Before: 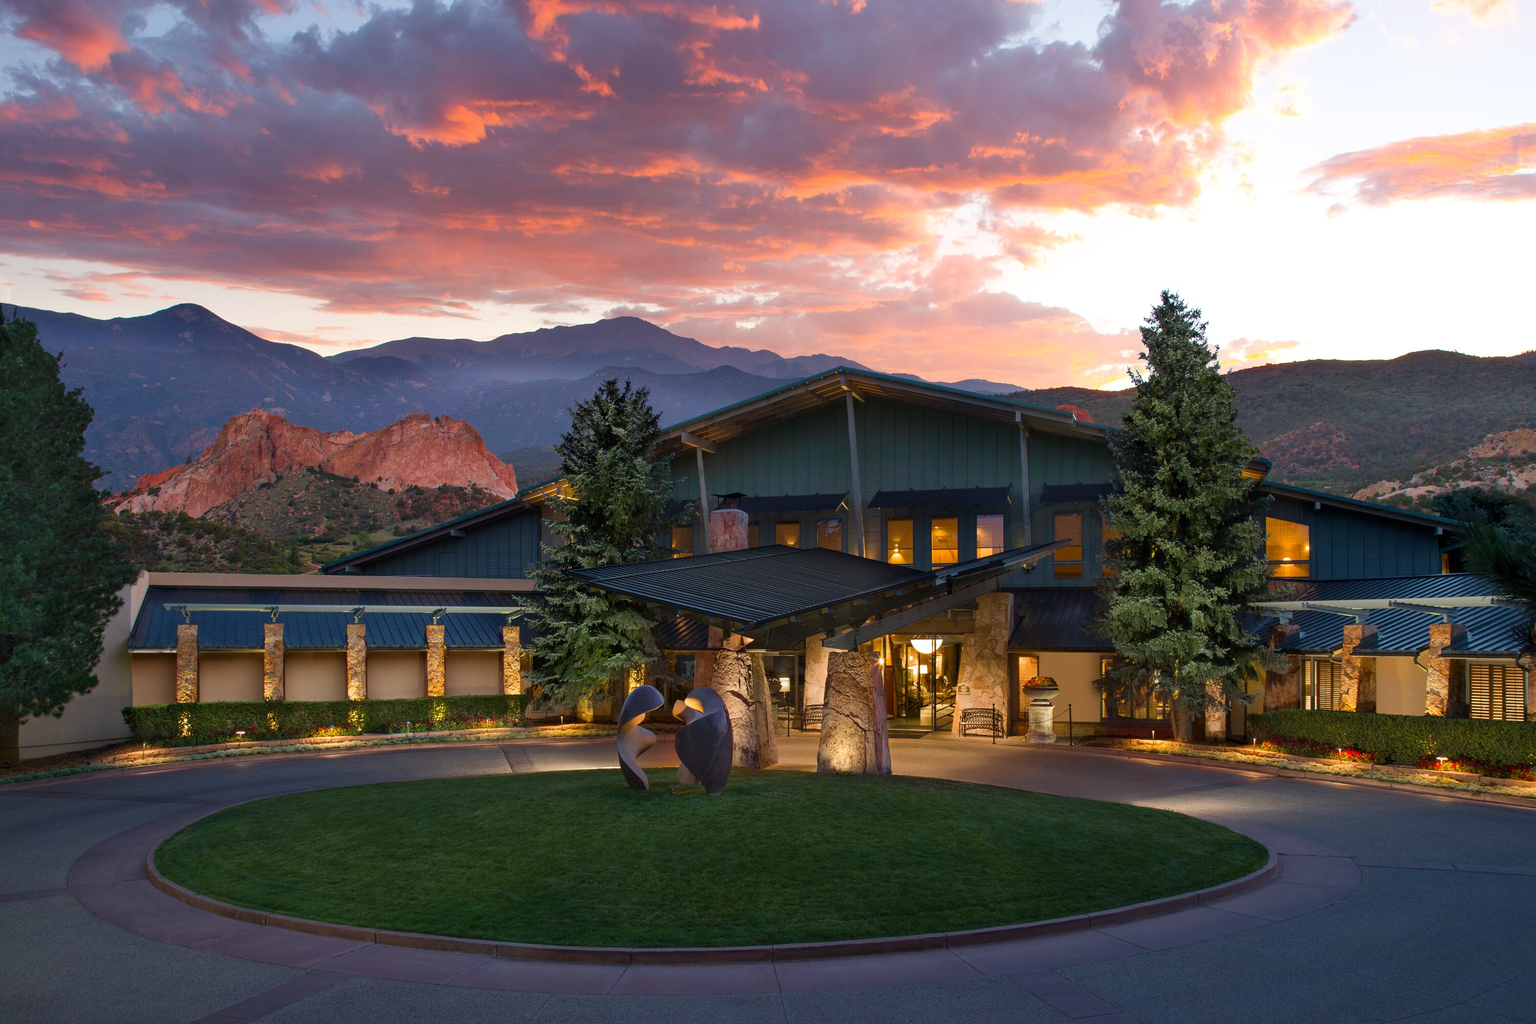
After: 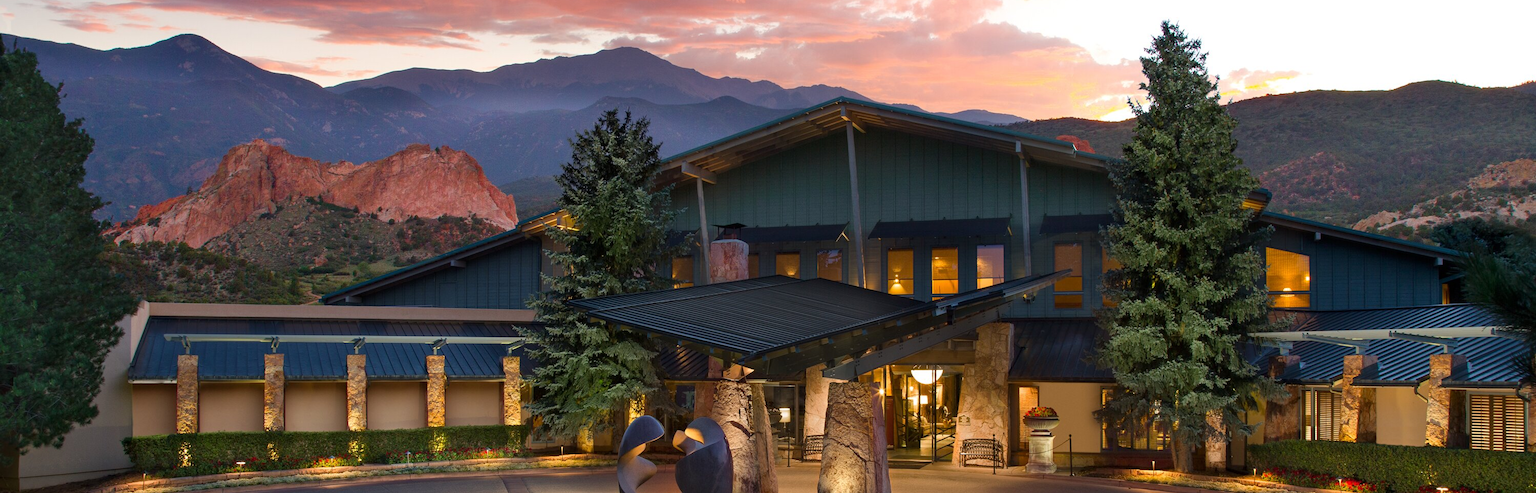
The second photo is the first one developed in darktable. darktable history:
crop and rotate: top 26.399%, bottom 25.436%
